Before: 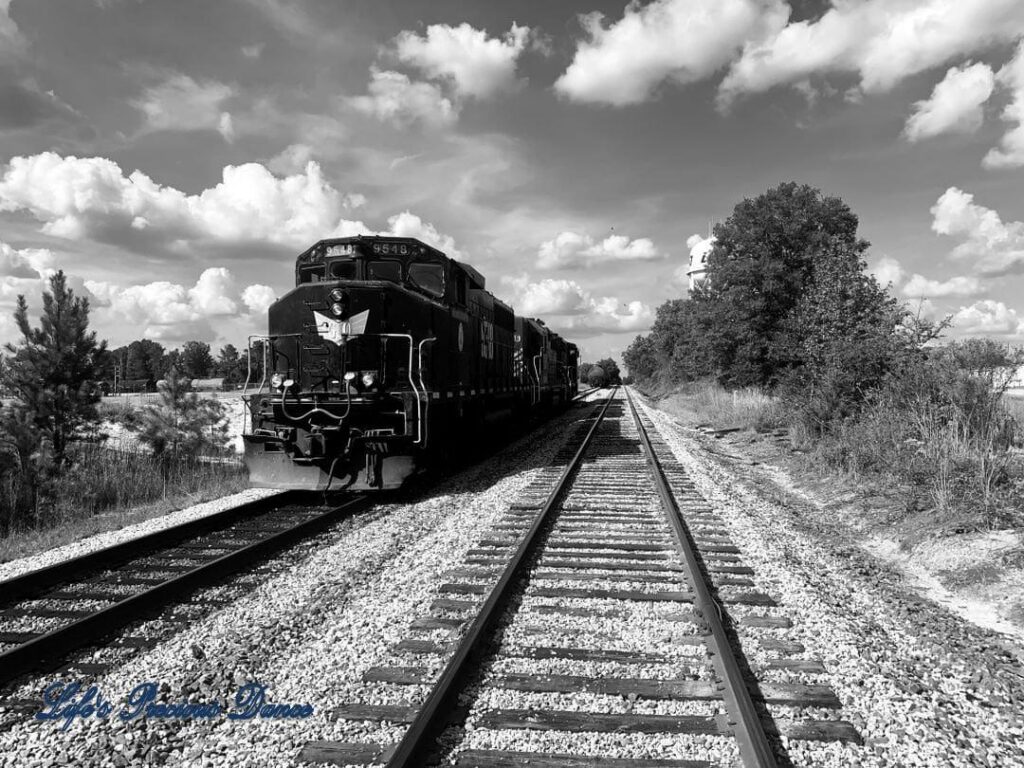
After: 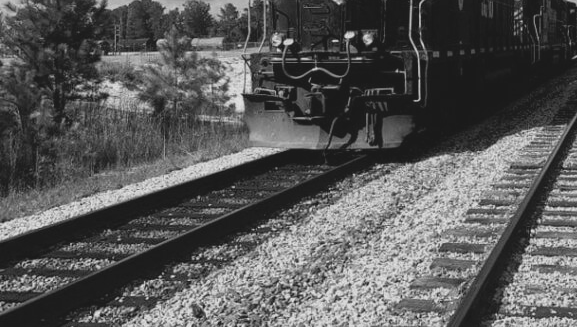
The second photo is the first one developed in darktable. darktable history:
white balance: red 1.004, blue 1.096
crop: top 44.483%, right 43.593%, bottom 12.892%
contrast brightness saturation: contrast -0.19, saturation 0.19
color balance rgb: perceptual saturation grading › global saturation 10%
monochrome: a 32, b 64, size 2.3
